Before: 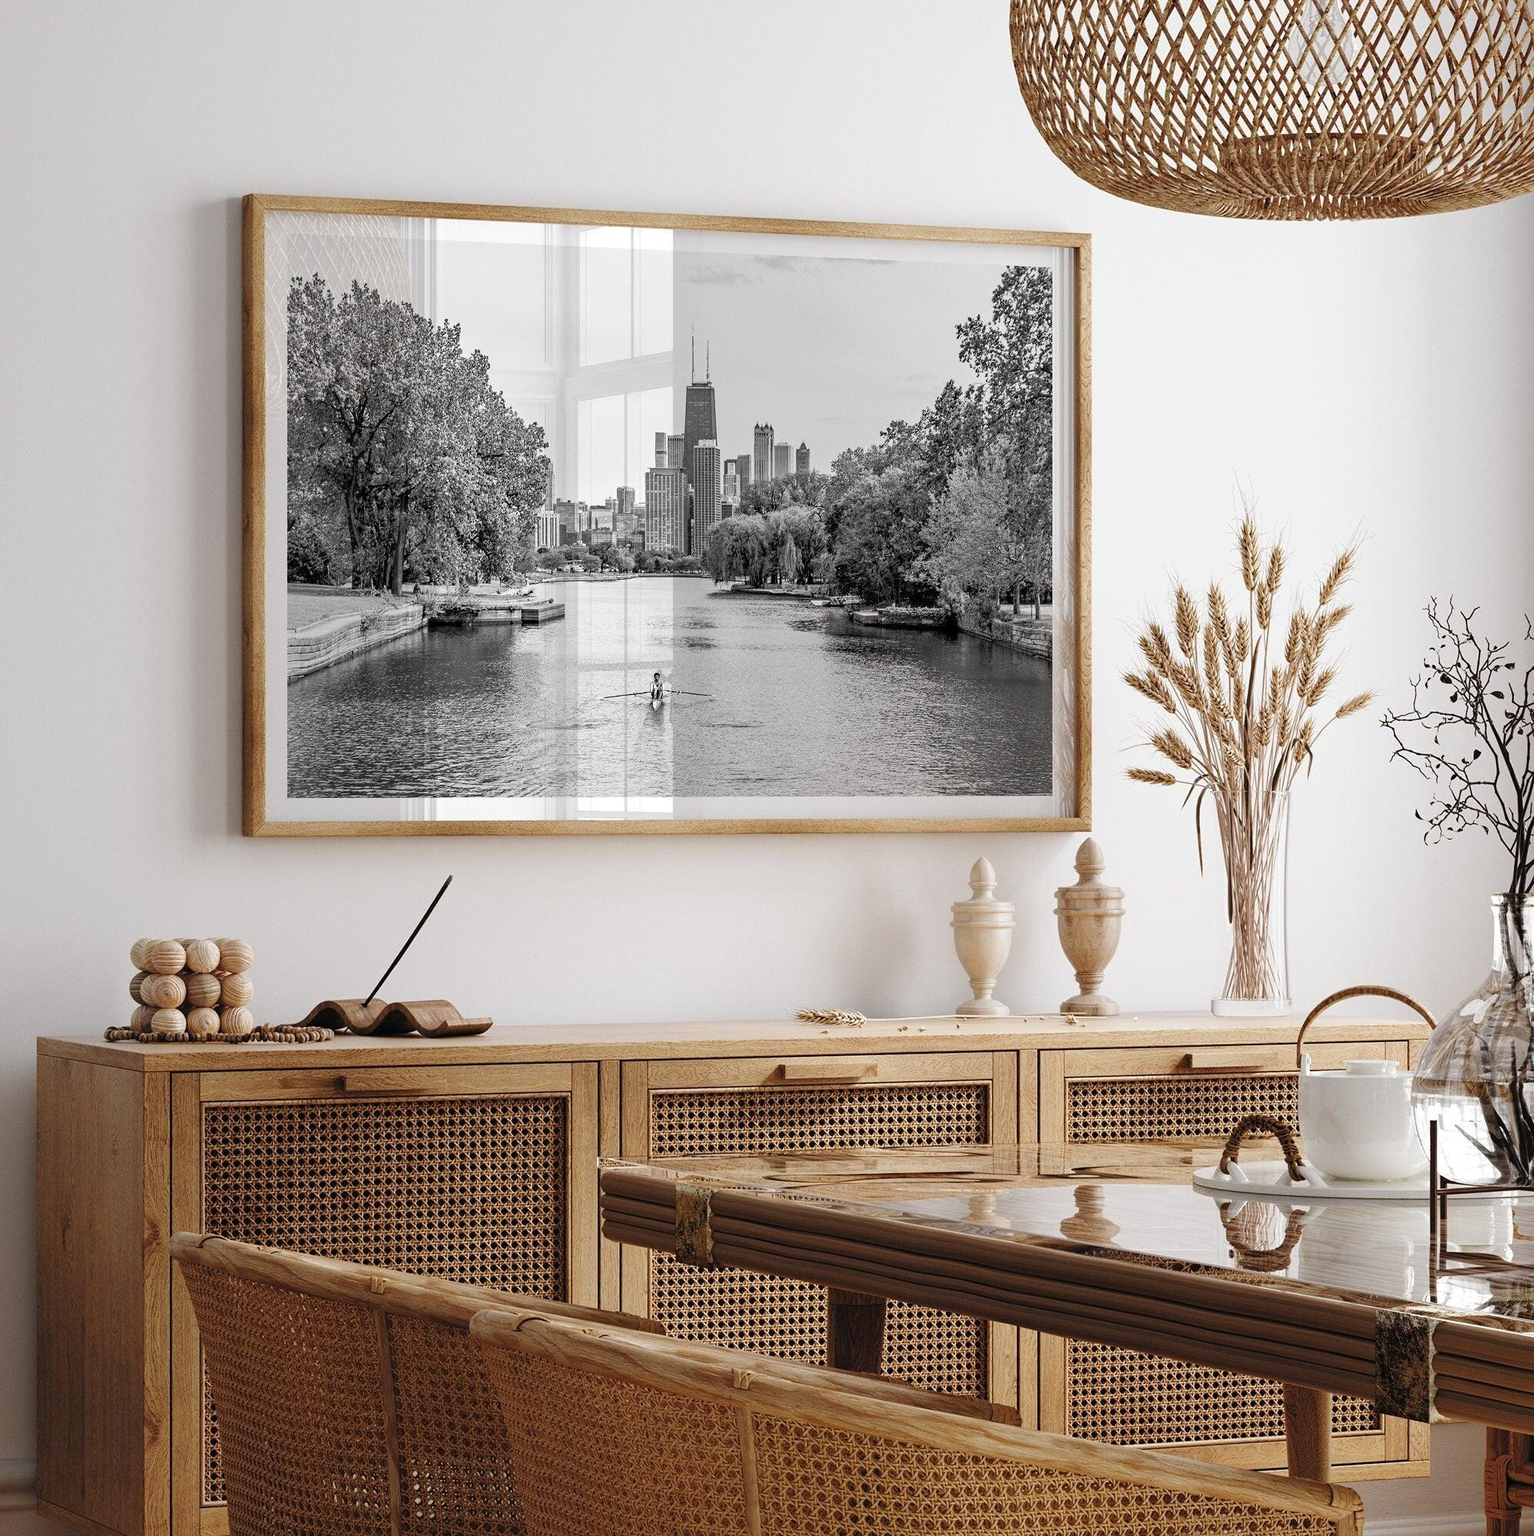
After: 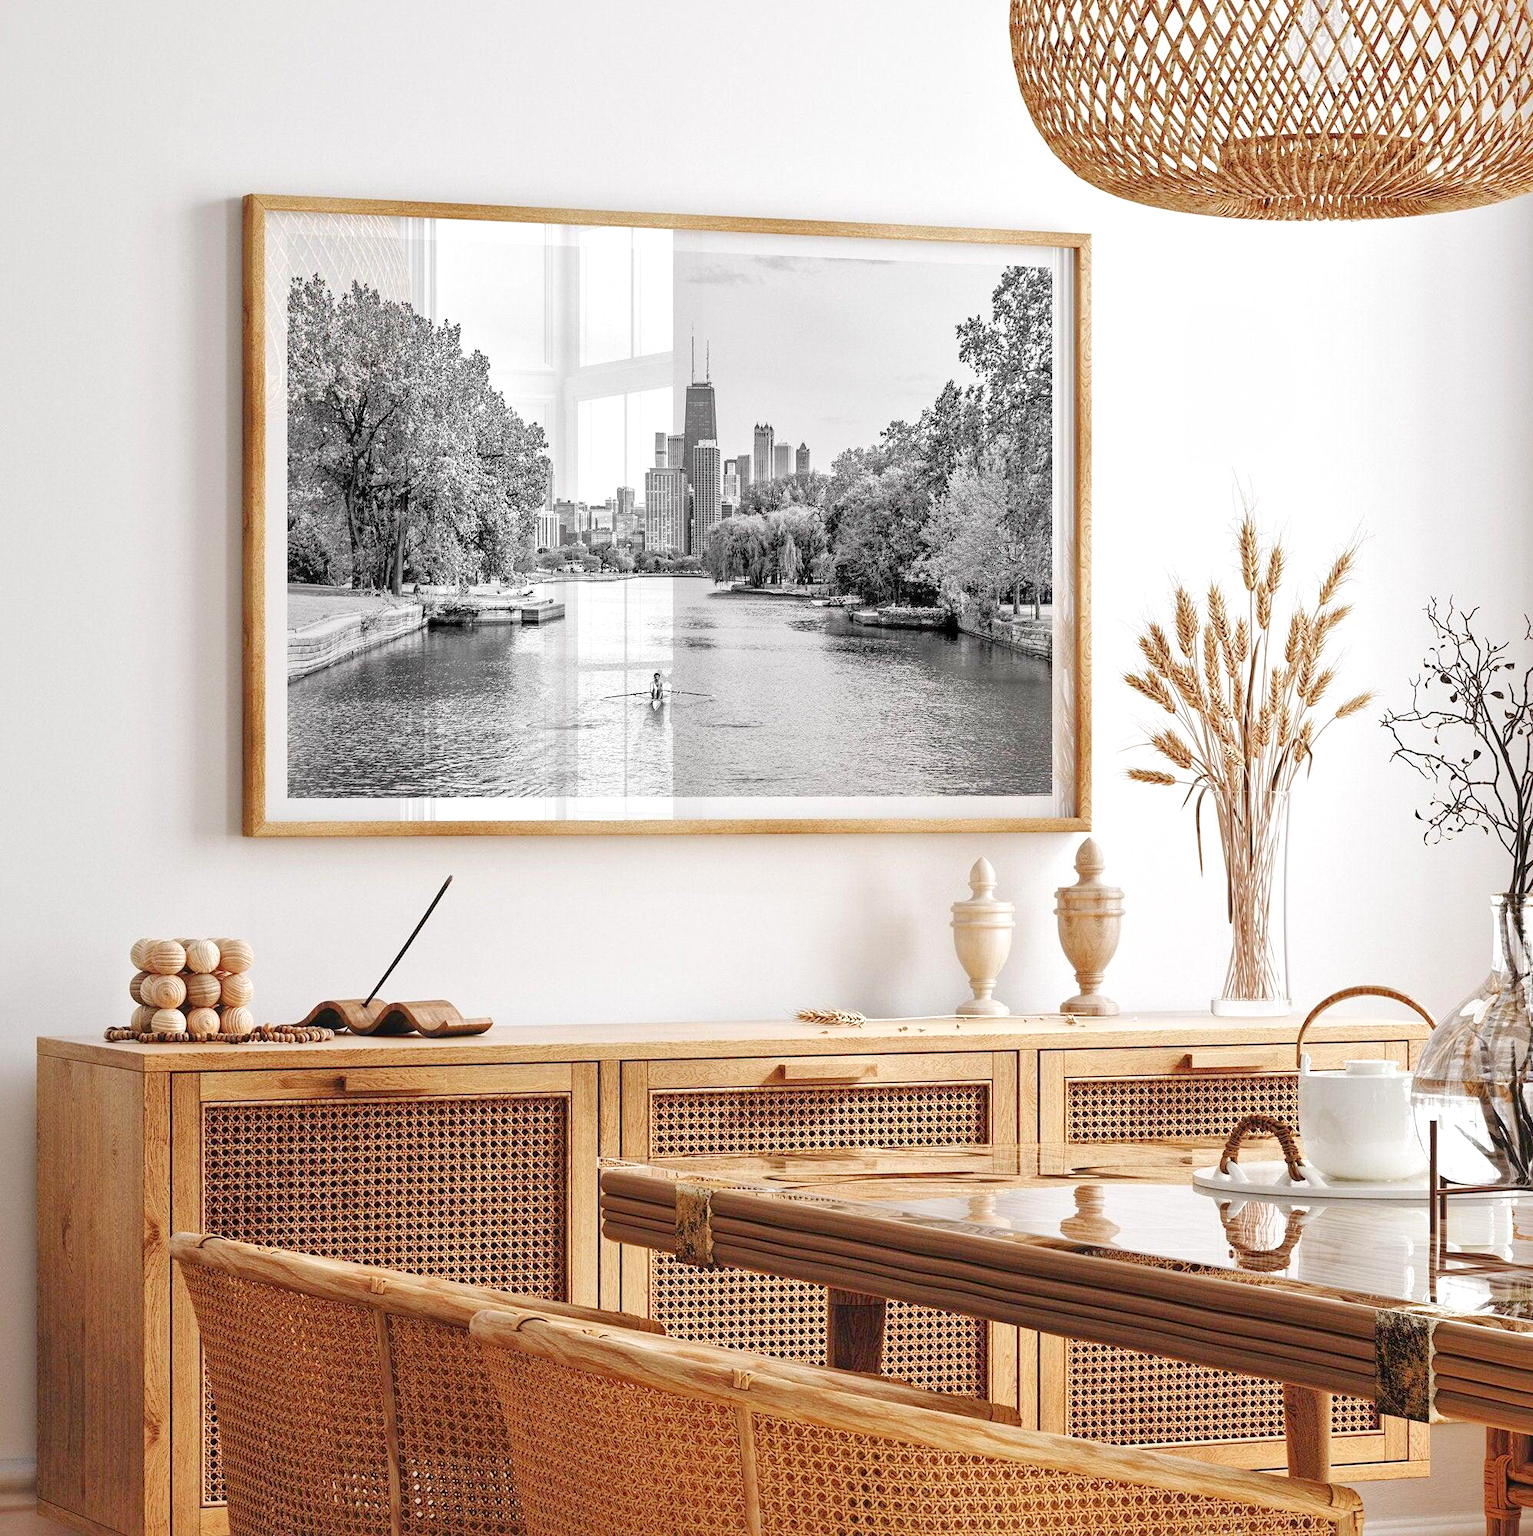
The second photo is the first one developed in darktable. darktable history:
local contrast: mode bilateral grid, contrast 20, coarseness 50, detail 148%, midtone range 0.2
levels: levels [0, 0.397, 0.955]
